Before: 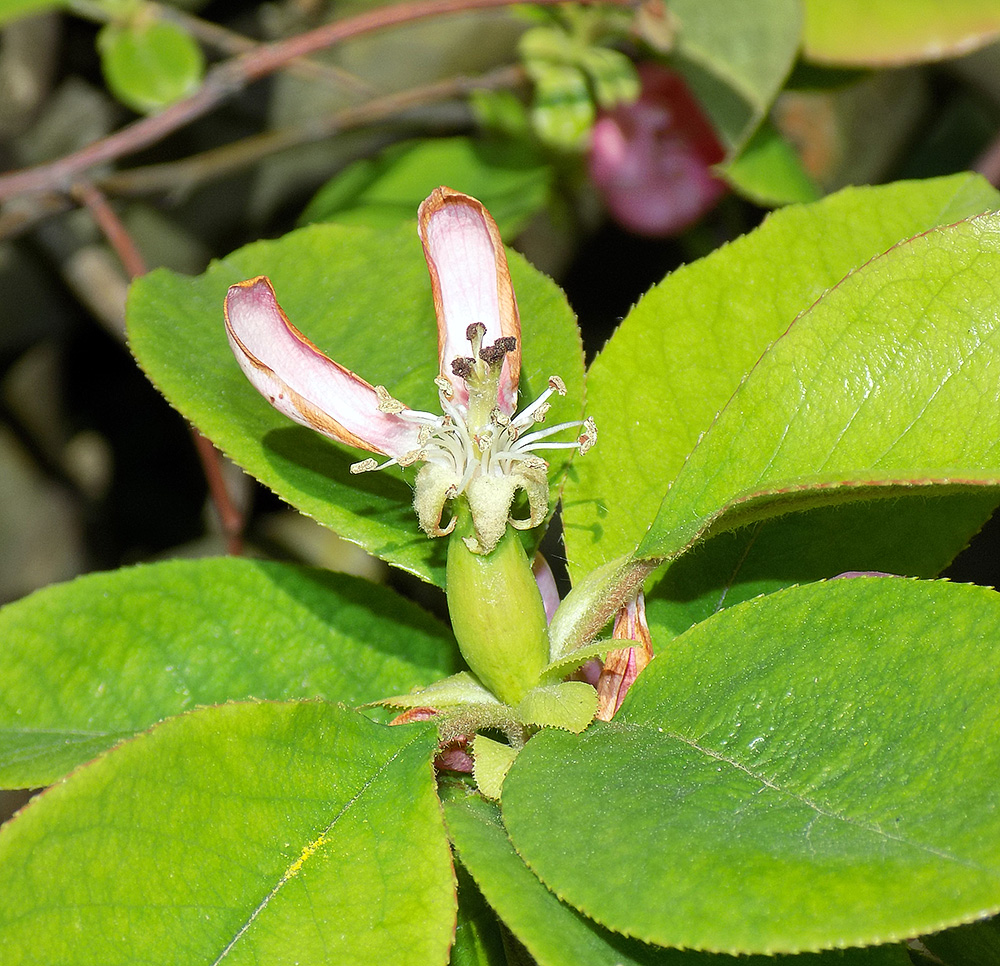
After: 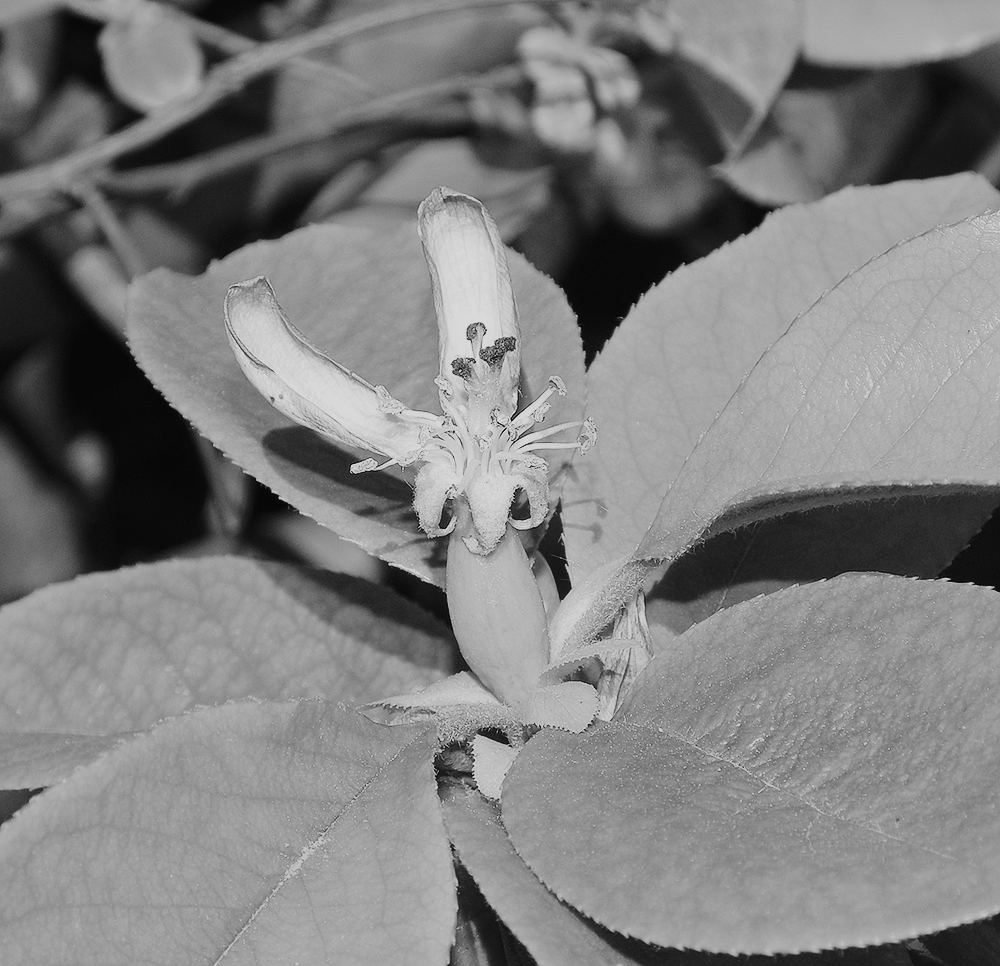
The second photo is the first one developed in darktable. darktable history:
tone curve: curves: ch0 [(0, 0.019) (0.204, 0.162) (0.491, 0.519) (0.748, 0.765) (1, 0.919)]; ch1 [(0, 0) (0.201, 0.113) (0.372, 0.282) (0.443, 0.434) (0.496, 0.504) (0.566, 0.585) (0.761, 0.803) (1, 1)]; ch2 [(0, 0) (0.434, 0.447) (0.483, 0.487) (0.555, 0.563) (0.697, 0.68) (1, 1)], color space Lab, independent channels, preserve colors none
monochrome: a 14.95, b -89.96
white balance: red 1.127, blue 0.943
